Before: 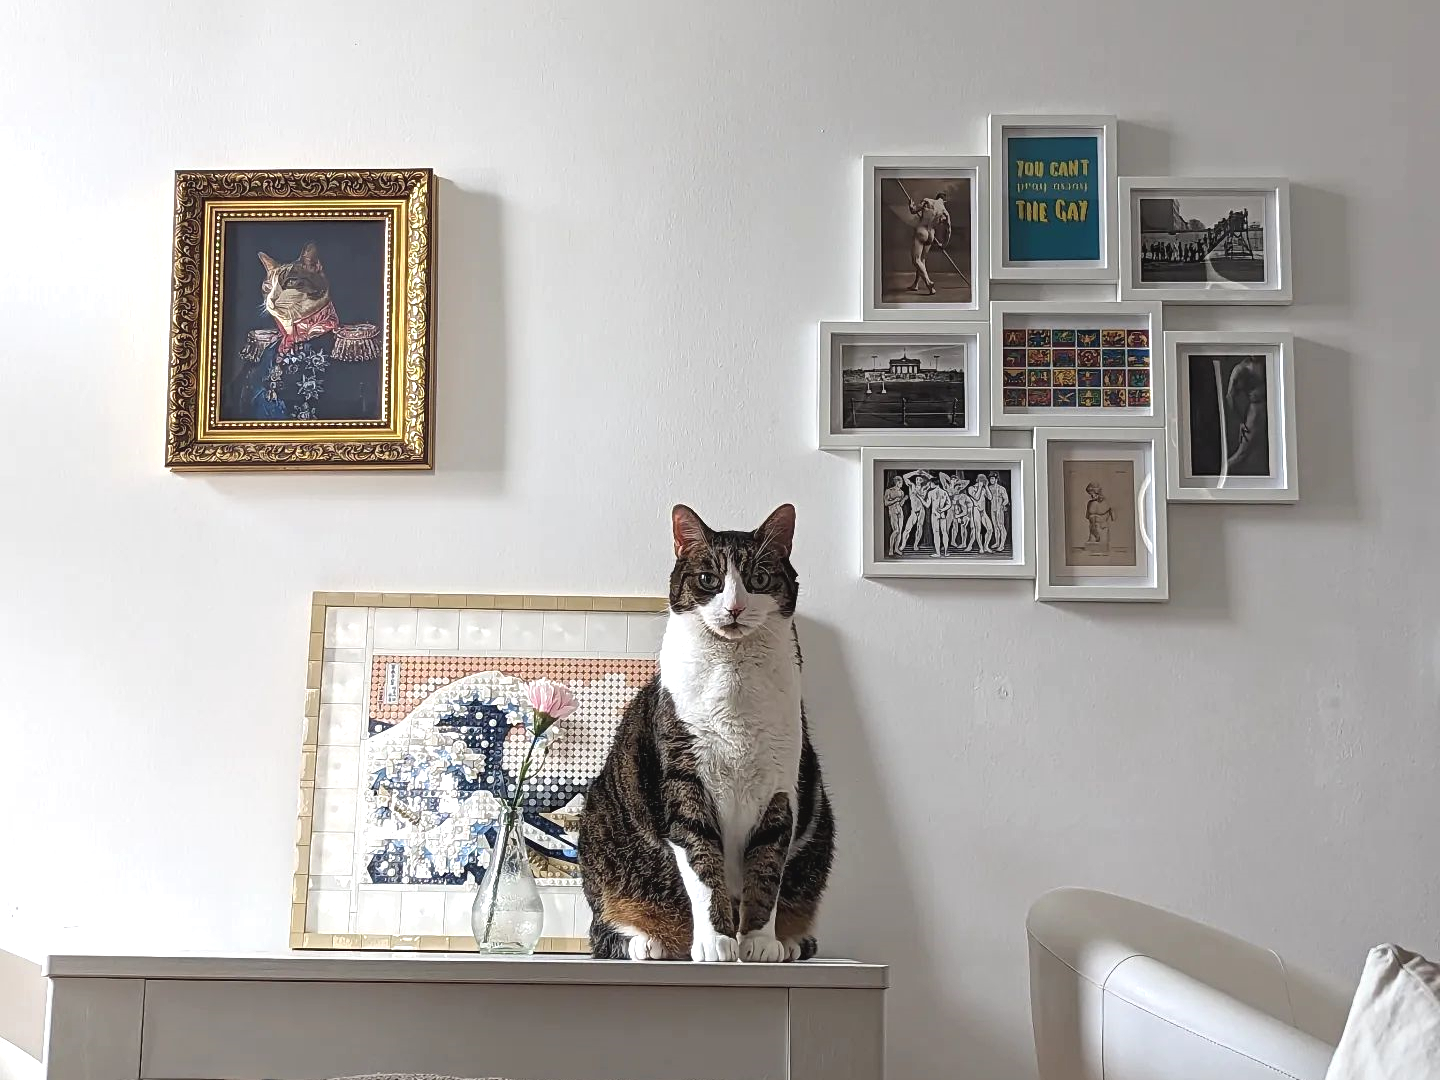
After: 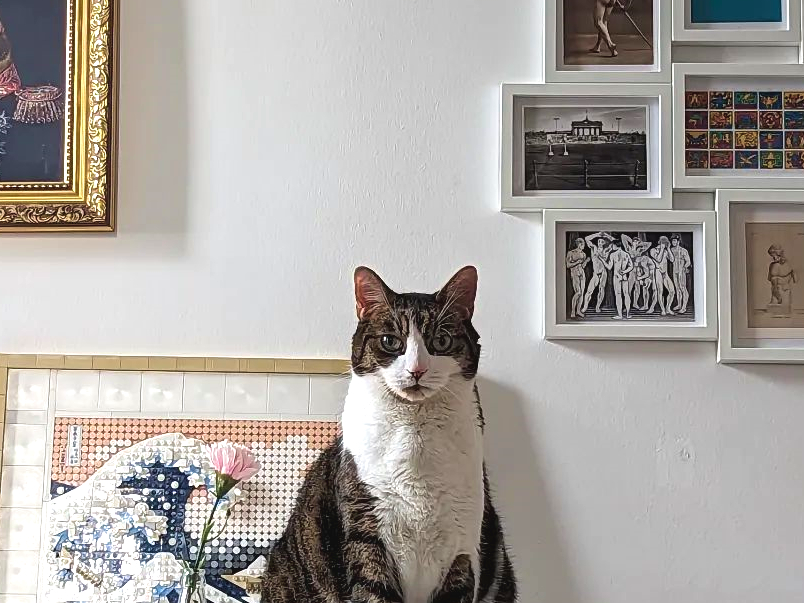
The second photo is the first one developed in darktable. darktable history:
crop and rotate: left 22.13%, top 22.054%, right 22.026%, bottom 22.102%
velvia: strength 30%
